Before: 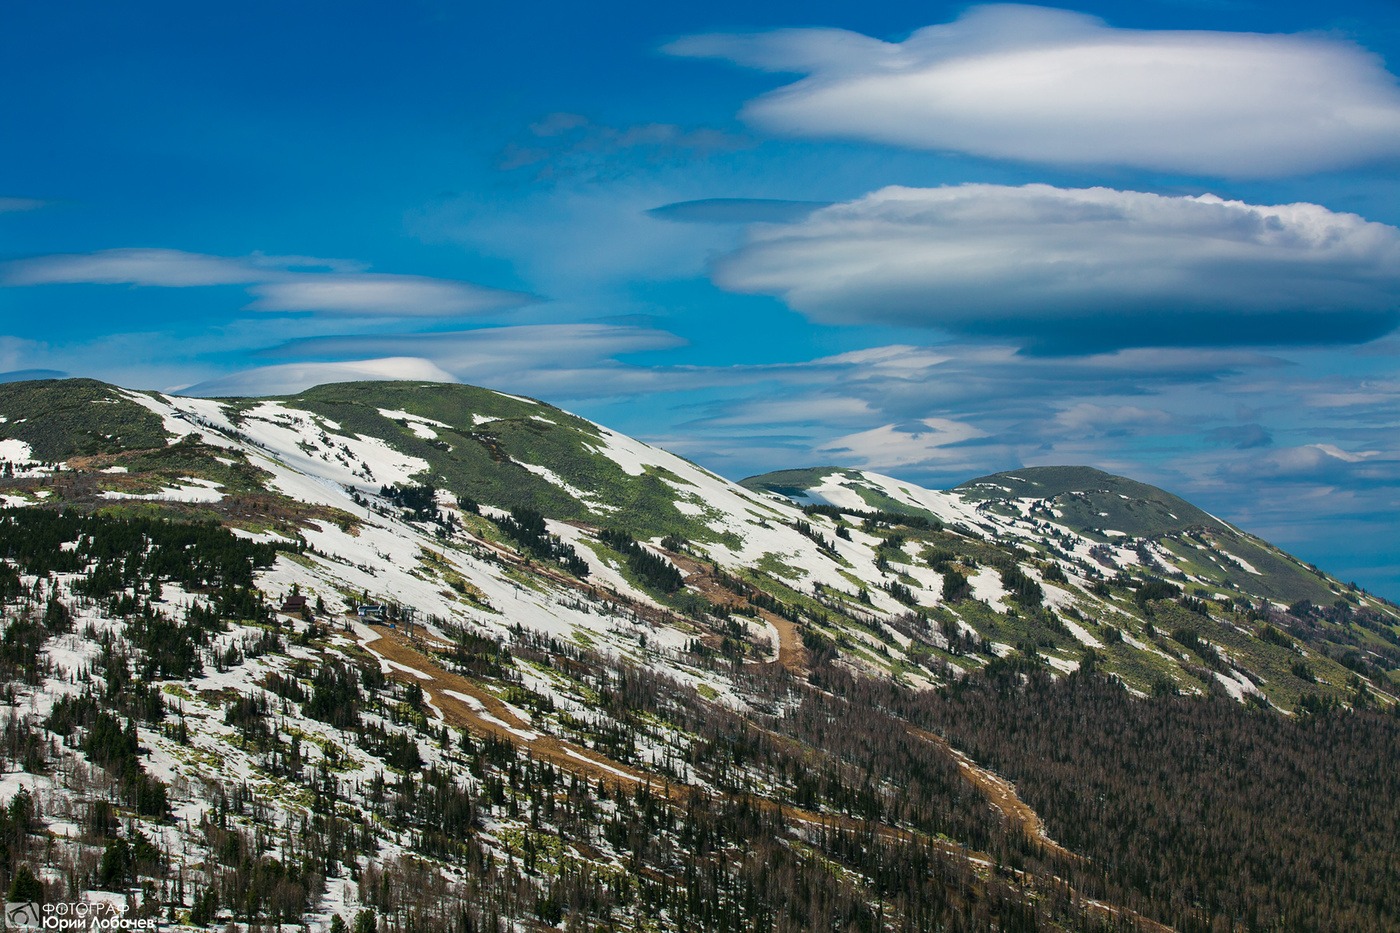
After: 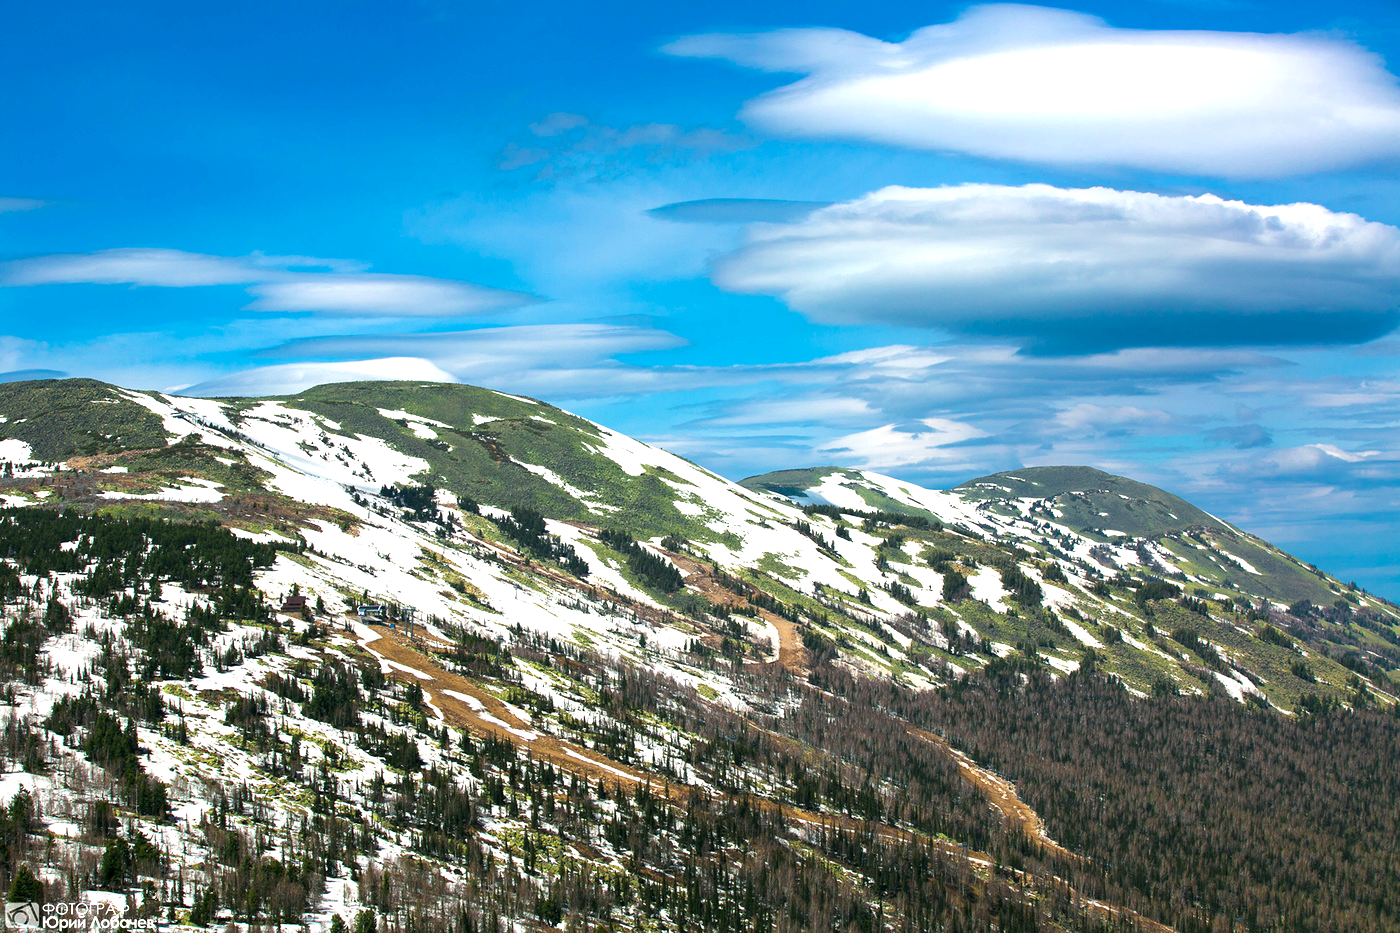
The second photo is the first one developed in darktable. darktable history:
exposure: black level correction 0.001, exposure 0.961 EV, compensate highlight preservation false
